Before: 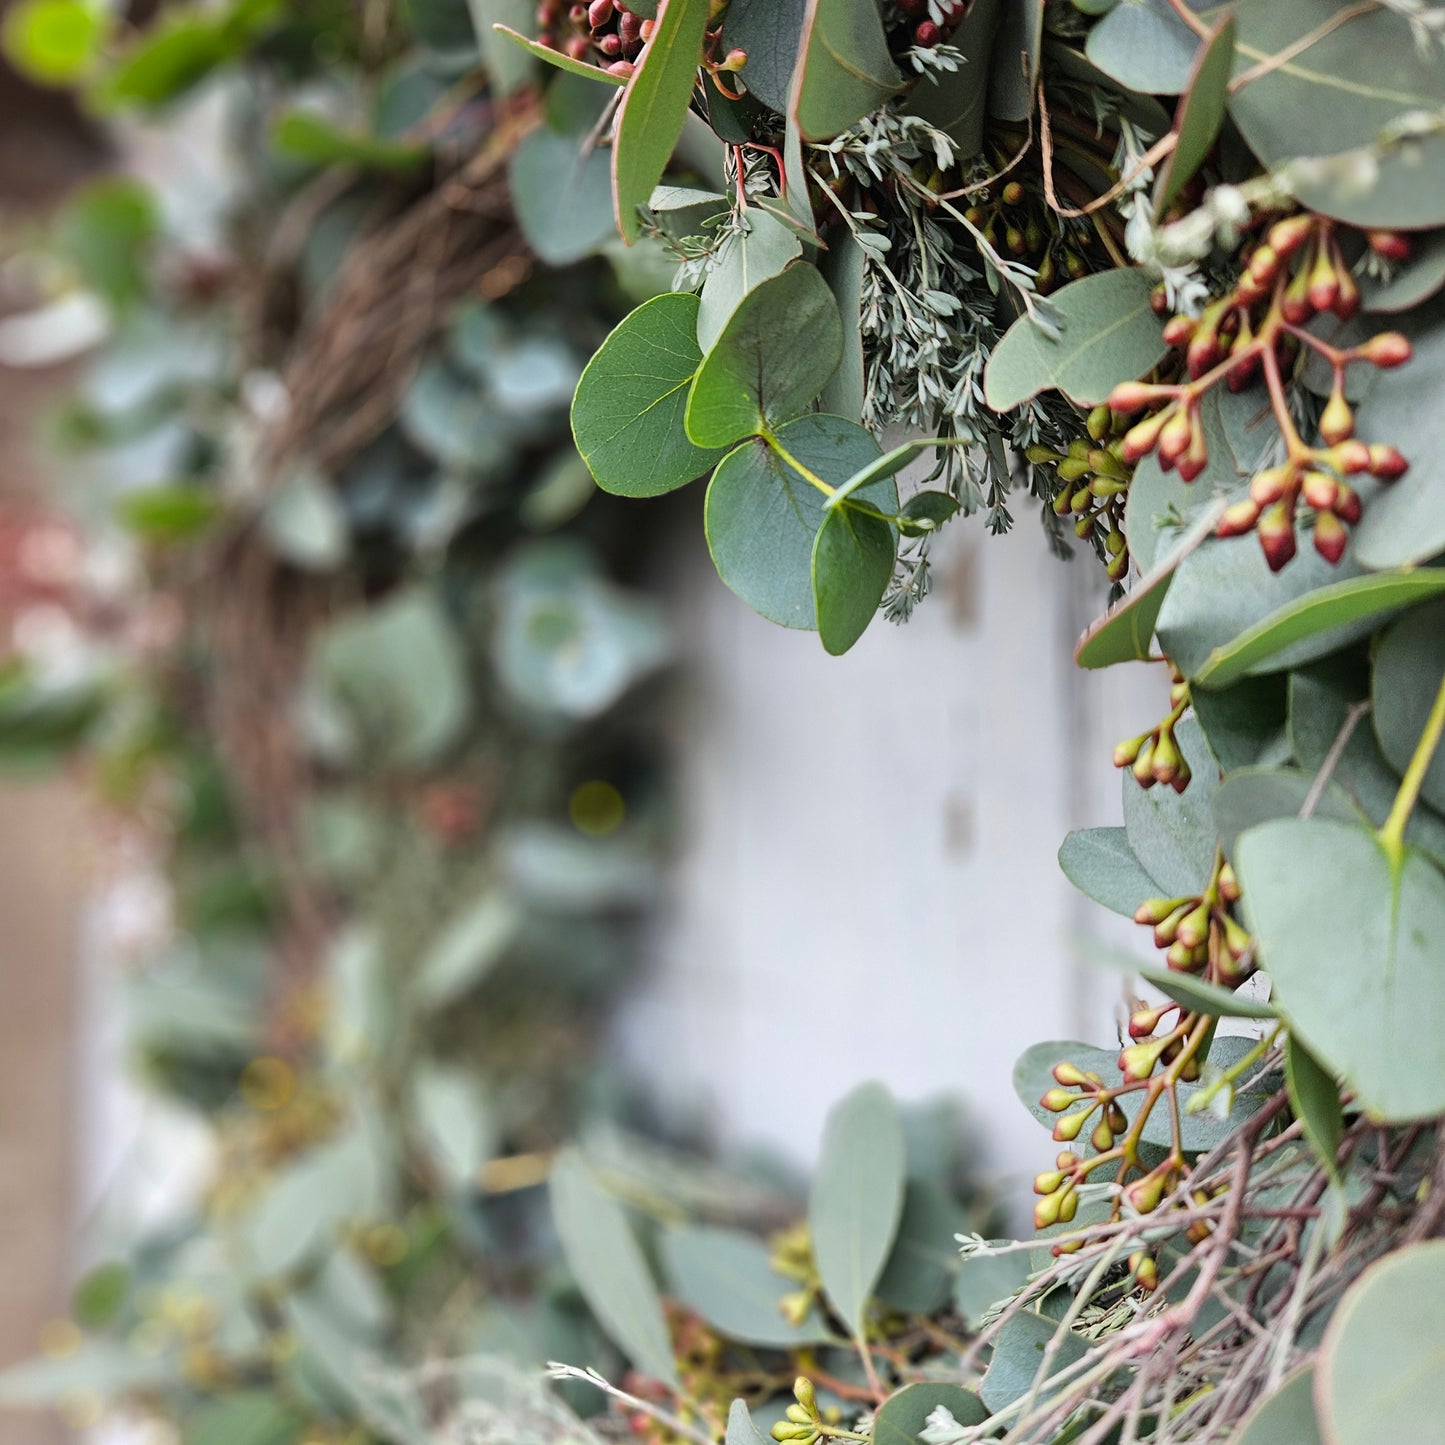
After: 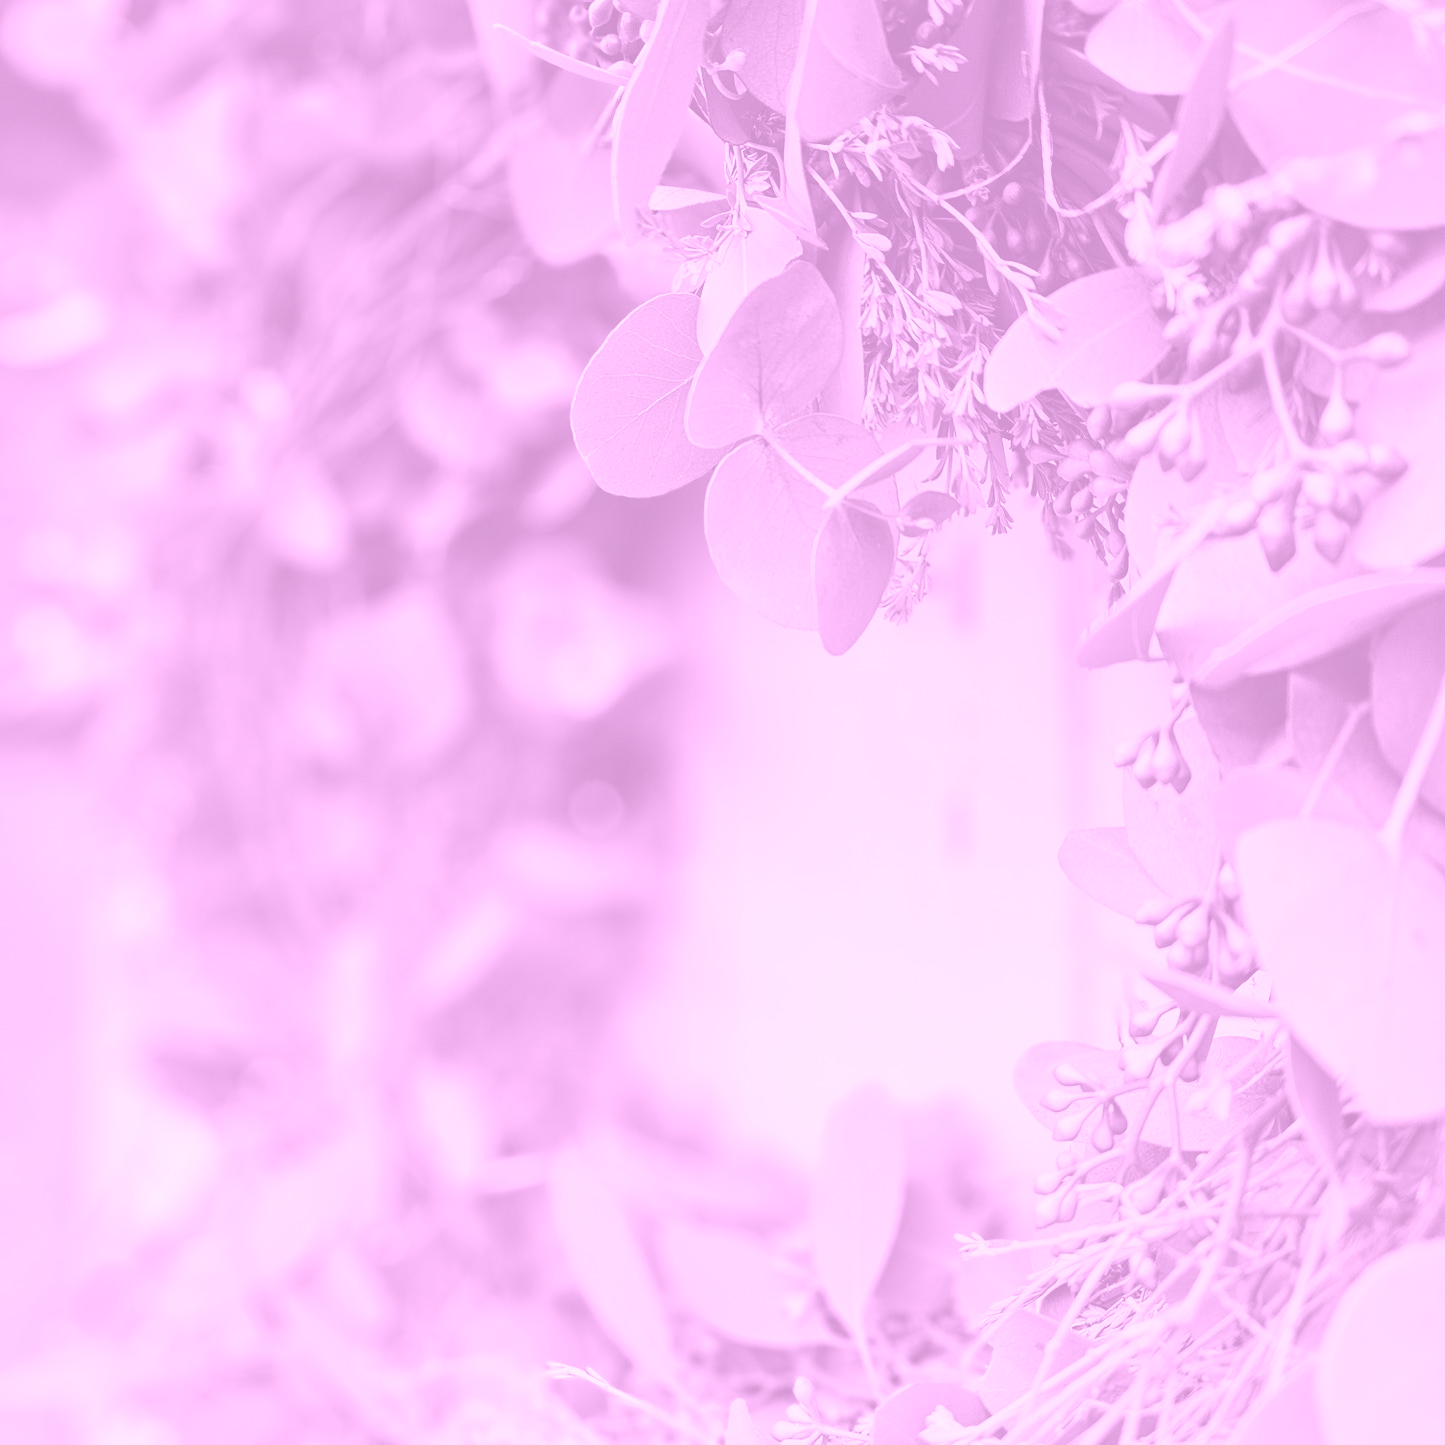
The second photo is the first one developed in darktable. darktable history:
colorize: hue 331.2°, saturation 75%, source mix 30.28%, lightness 70.52%, version 1
exposure: exposure 0.367 EV, compensate highlight preservation false
